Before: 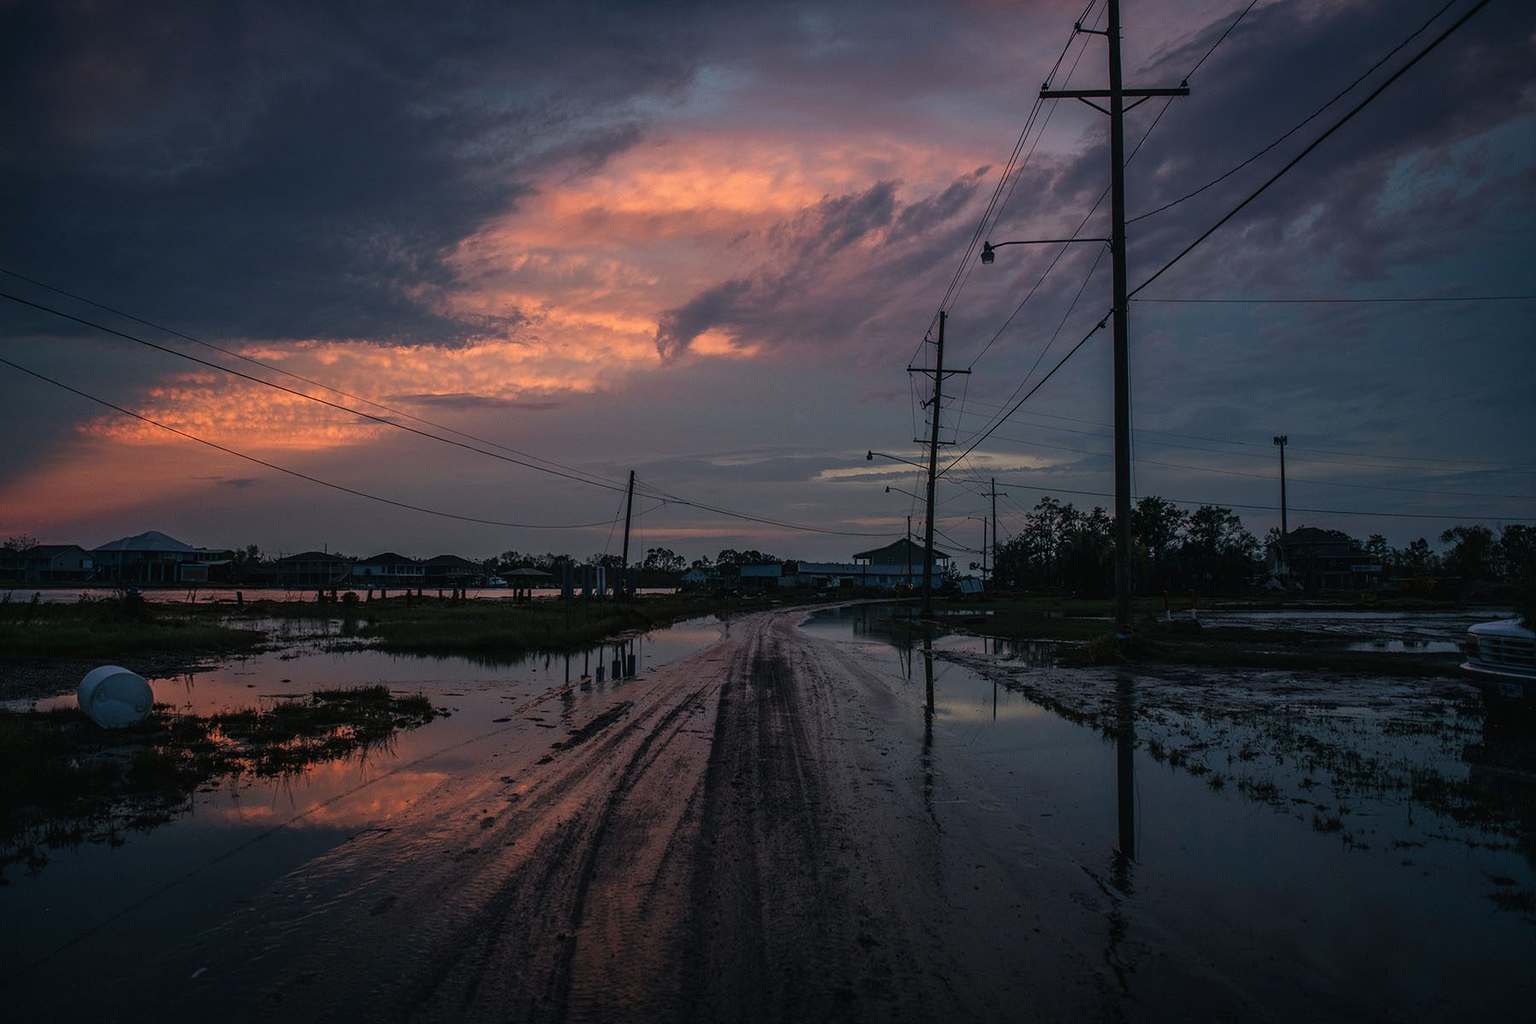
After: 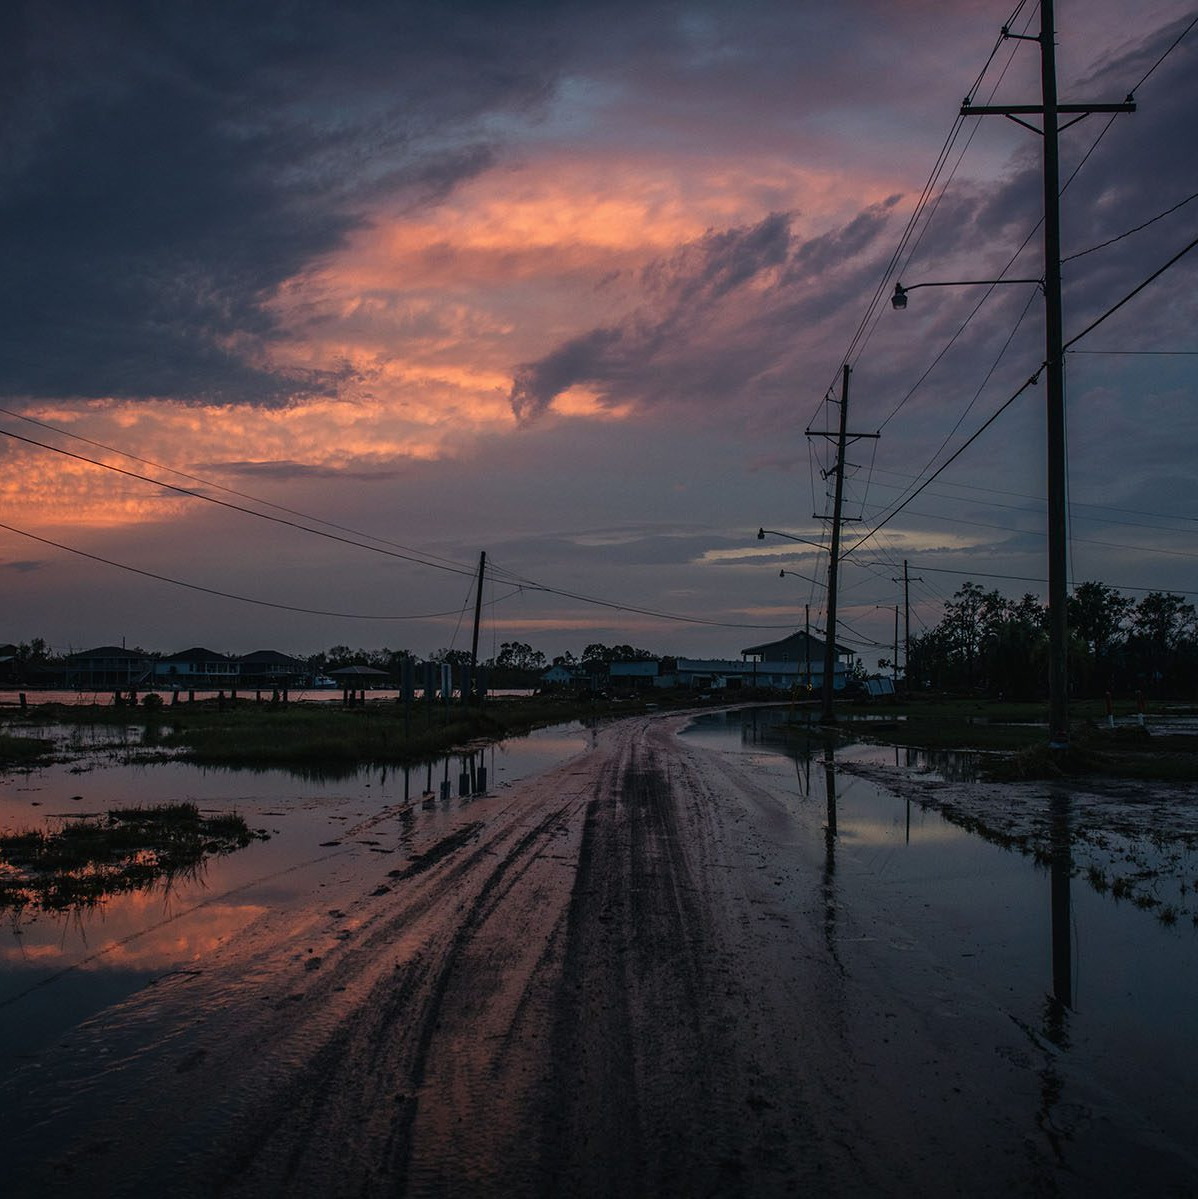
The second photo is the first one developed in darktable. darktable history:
crop and rotate: left 14.336%, right 19.071%
